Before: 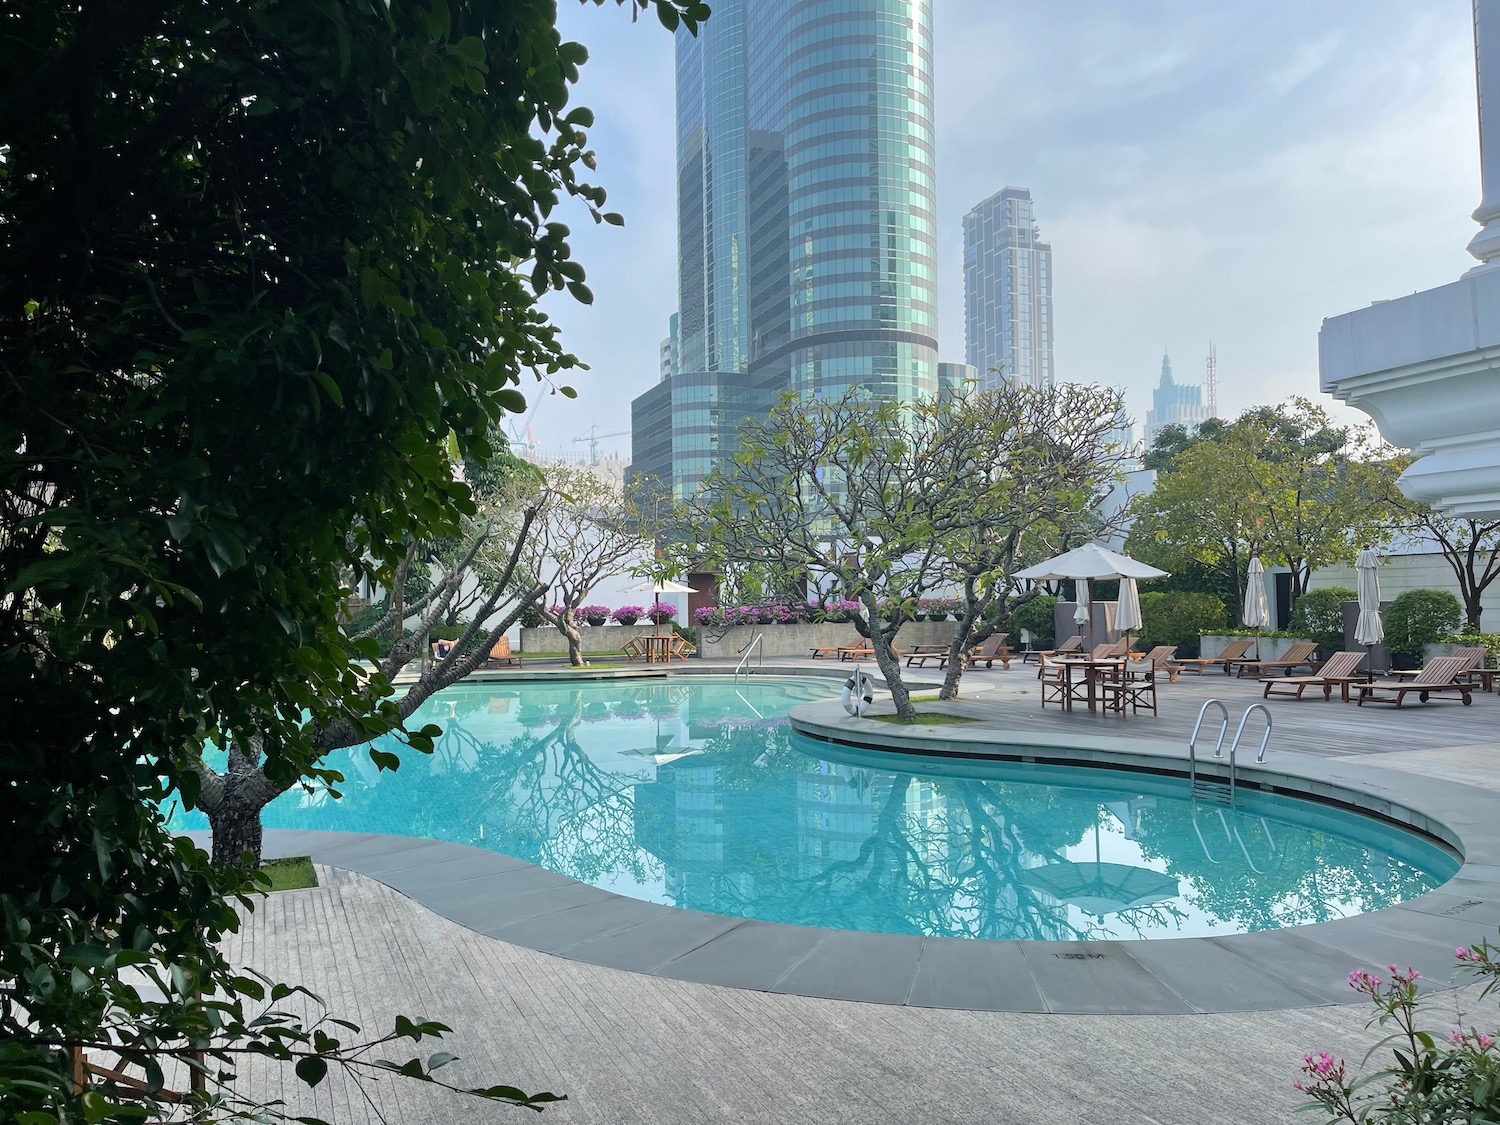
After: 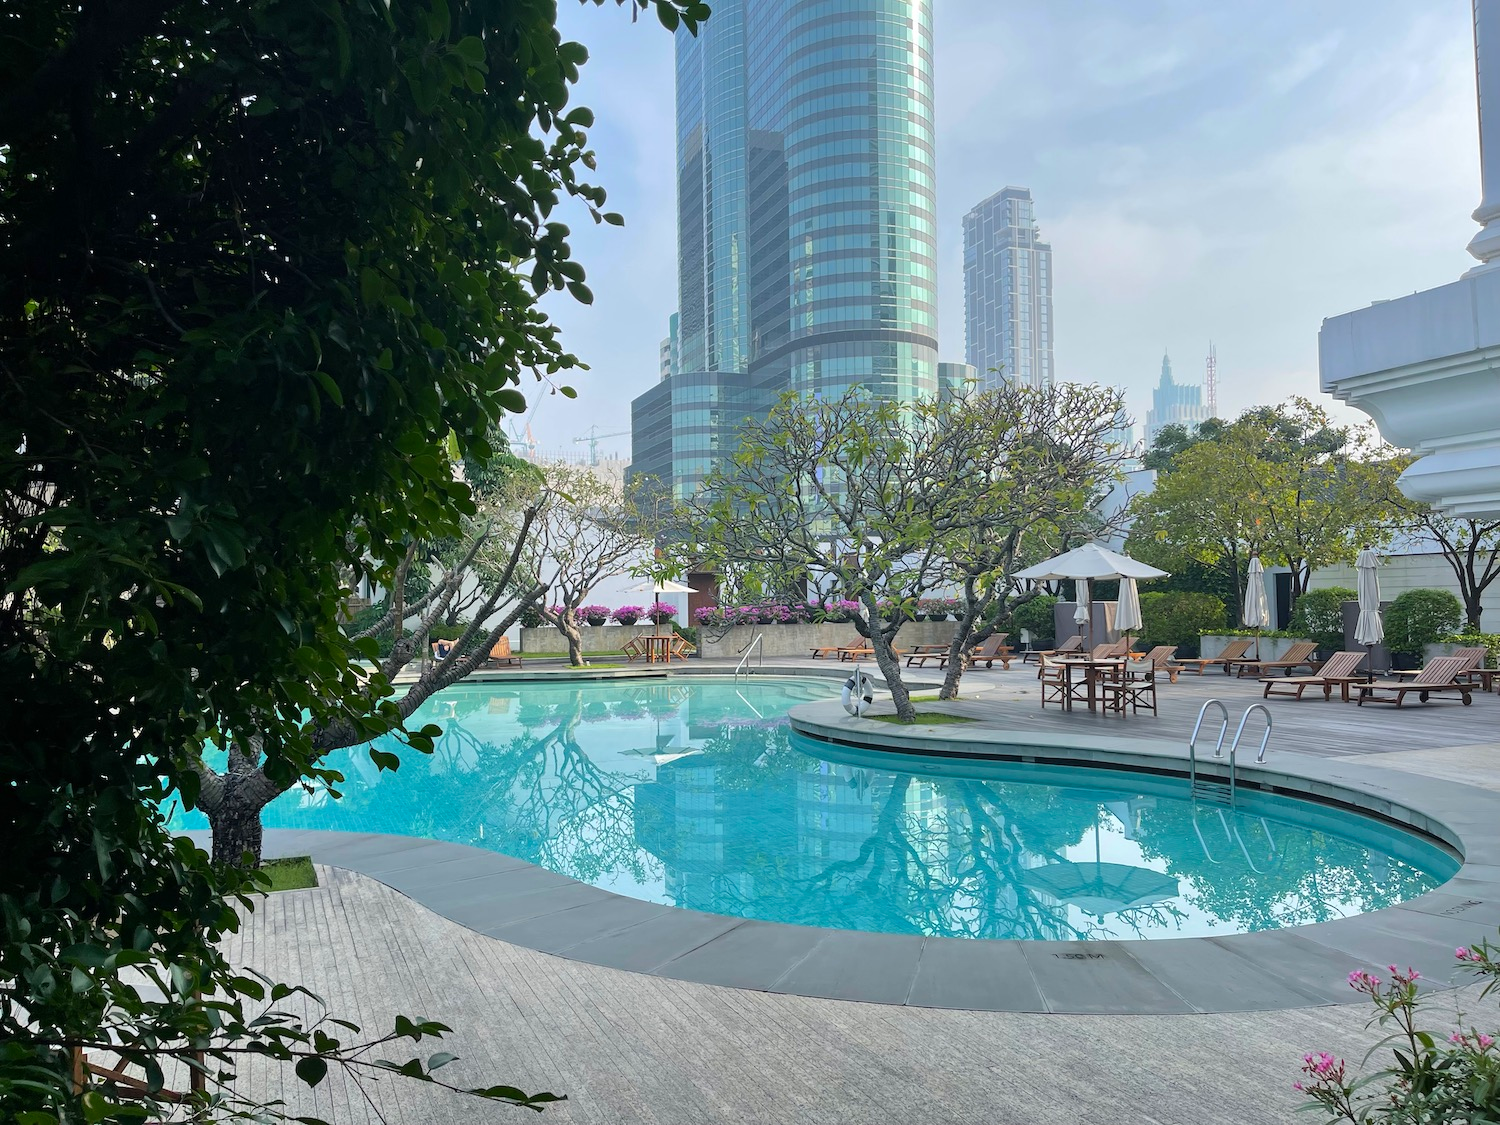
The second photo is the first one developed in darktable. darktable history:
contrast brightness saturation: saturation 0.127
